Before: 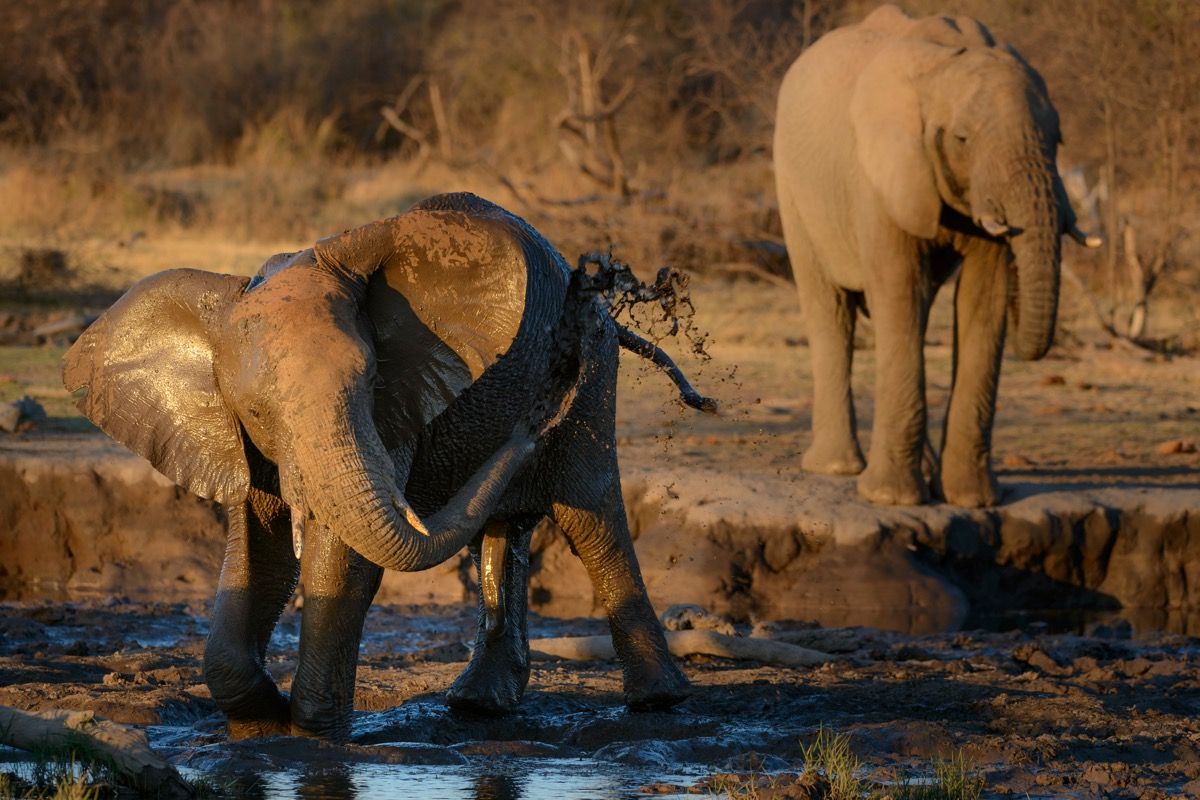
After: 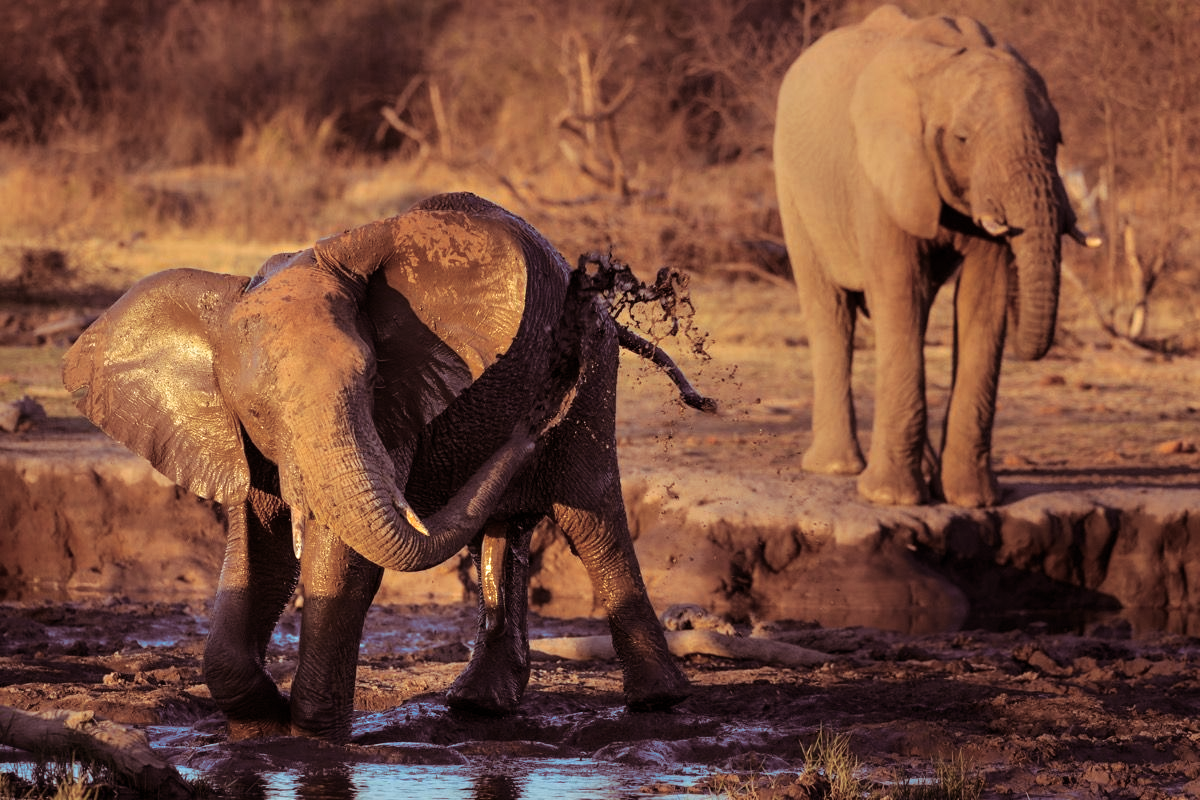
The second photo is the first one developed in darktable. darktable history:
split-toning: highlights › hue 180°
tone equalizer: -8 EV 0.001 EV, -7 EV -0.004 EV, -6 EV 0.009 EV, -5 EV 0.032 EV, -4 EV 0.276 EV, -3 EV 0.644 EV, -2 EV 0.584 EV, -1 EV 0.187 EV, +0 EV 0.024 EV
